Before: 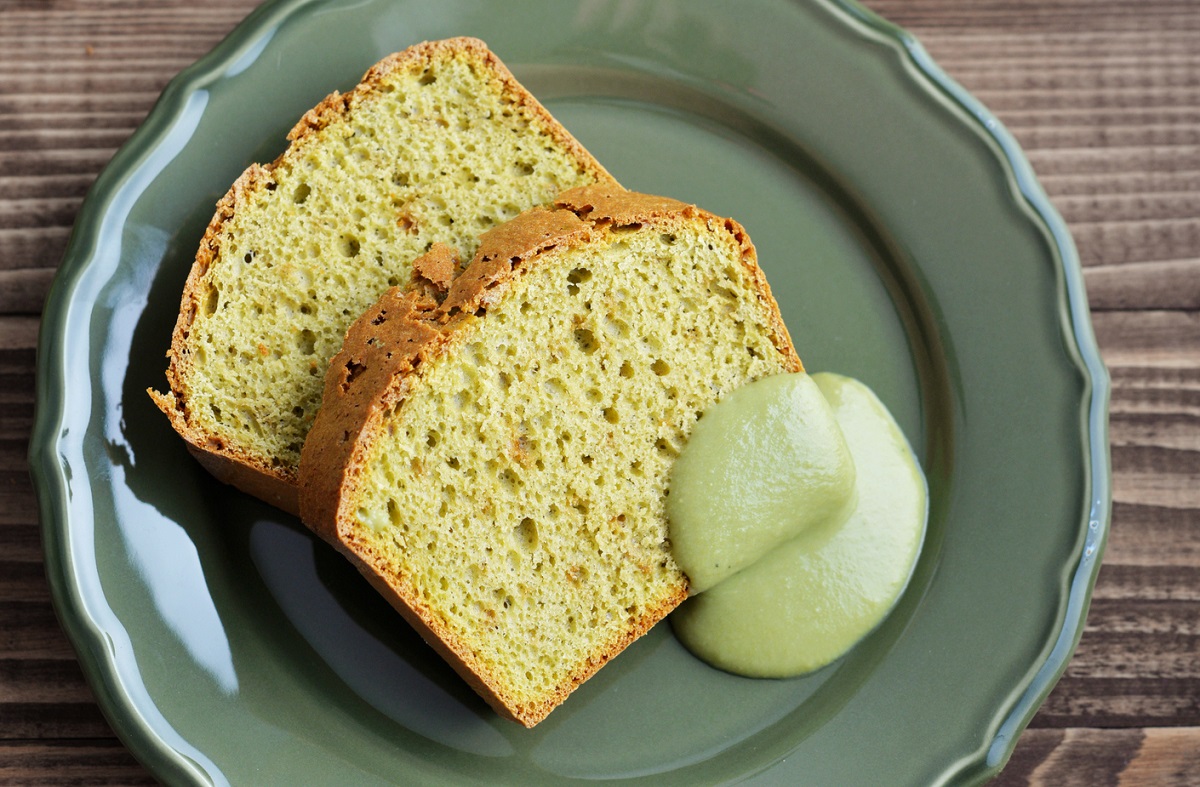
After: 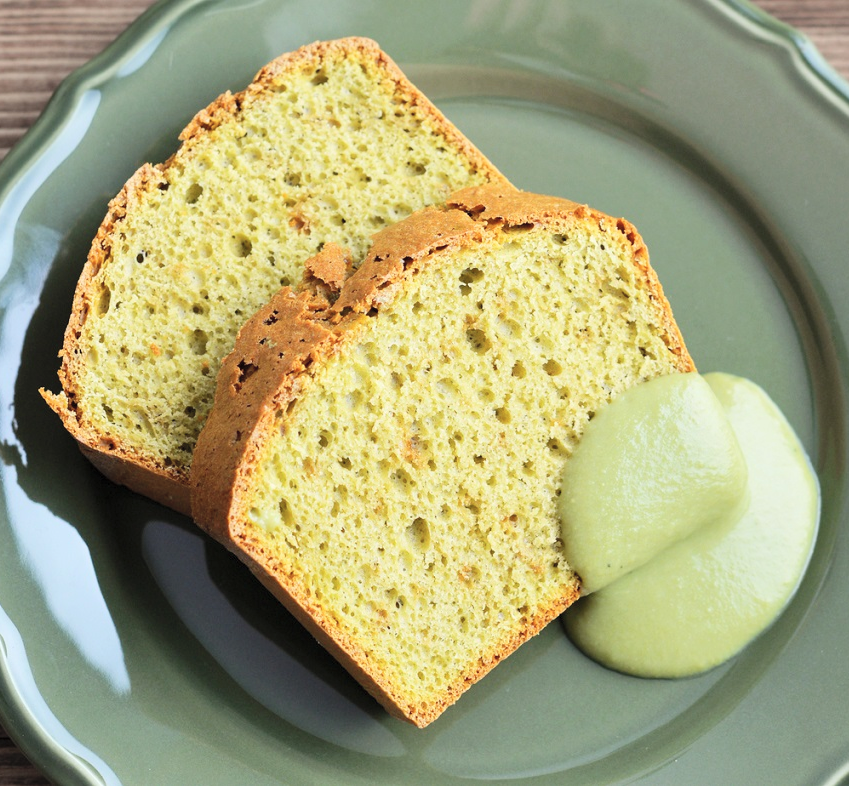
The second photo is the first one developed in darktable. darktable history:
crop and rotate: left 9.061%, right 20.142%
contrast brightness saturation: contrast 0.14, brightness 0.21
